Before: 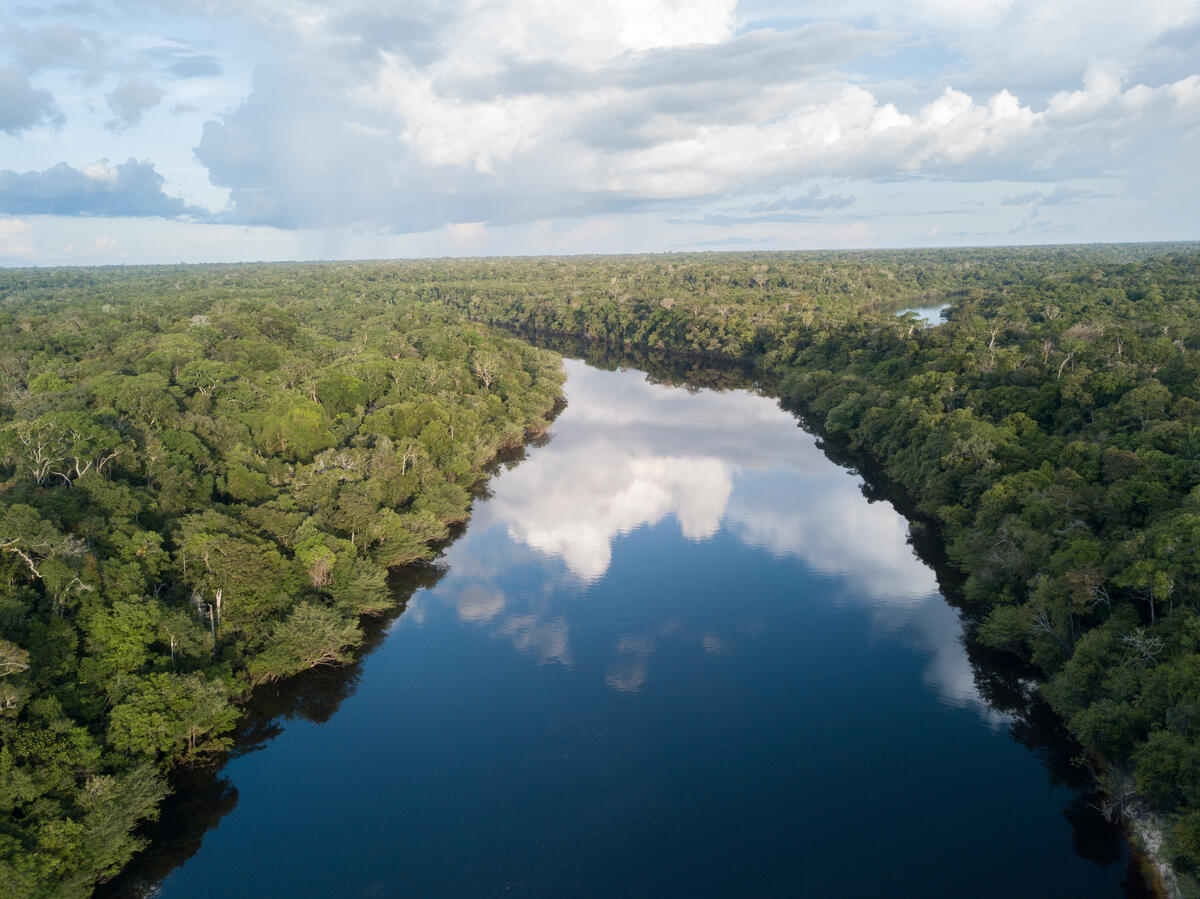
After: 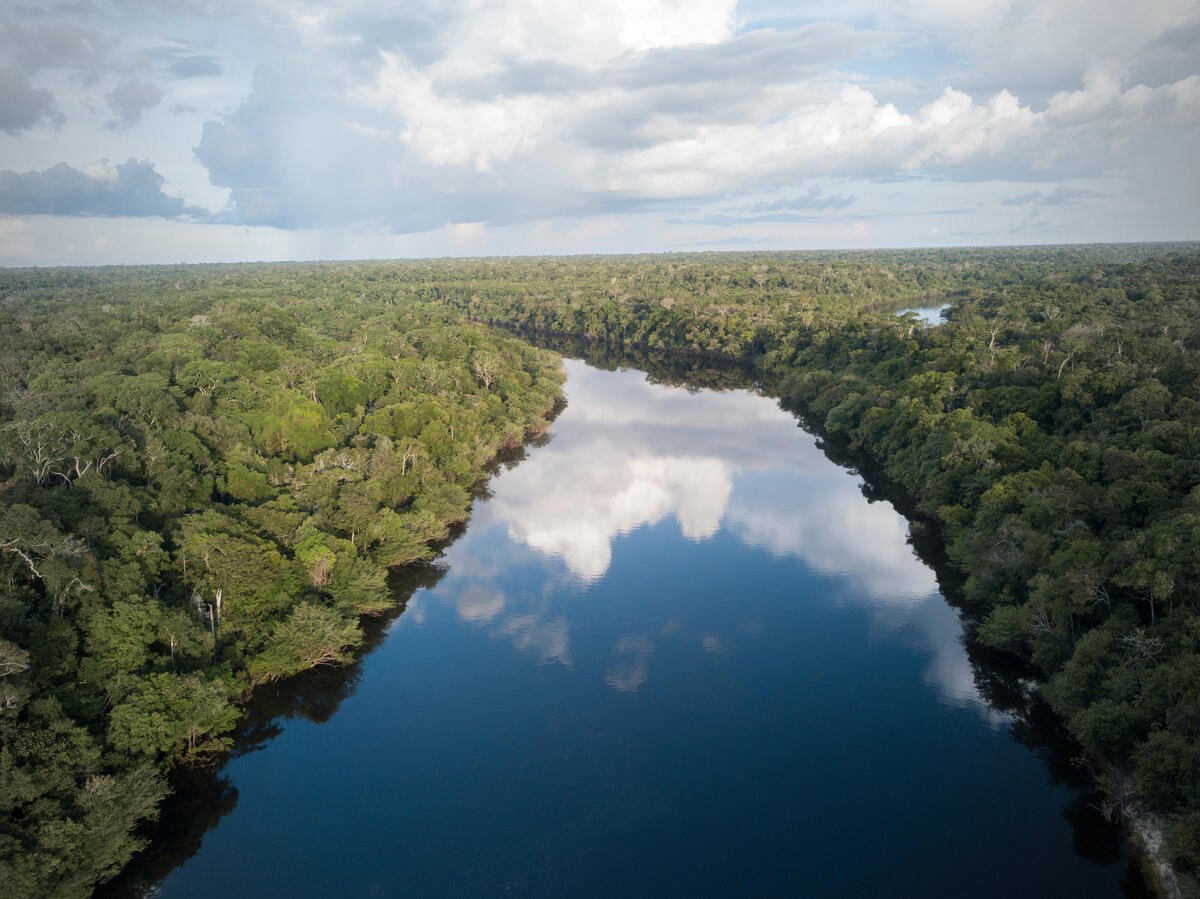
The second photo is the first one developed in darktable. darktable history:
vignetting: fall-off start 96.38%, fall-off radius 99.76%, width/height ratio 0.611
